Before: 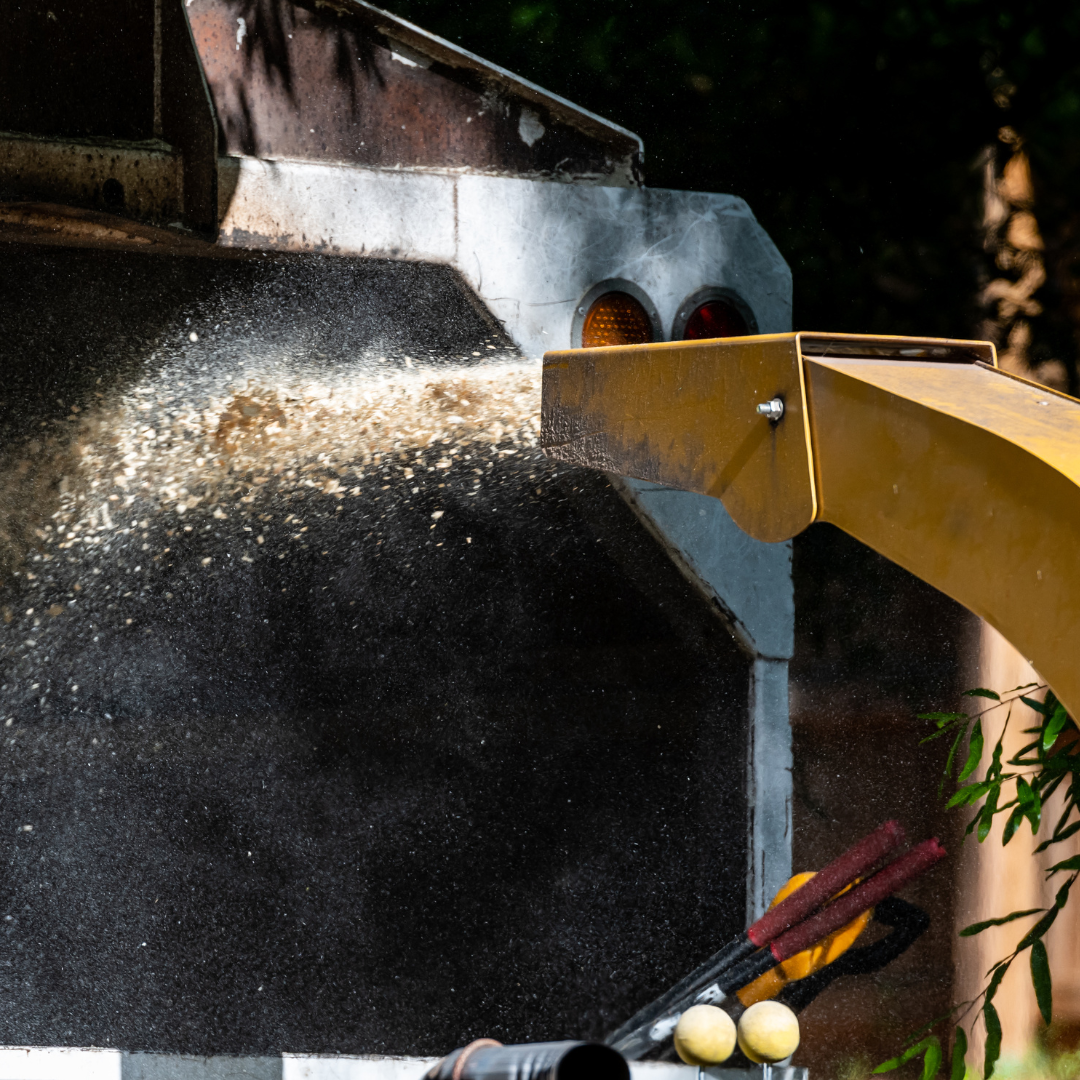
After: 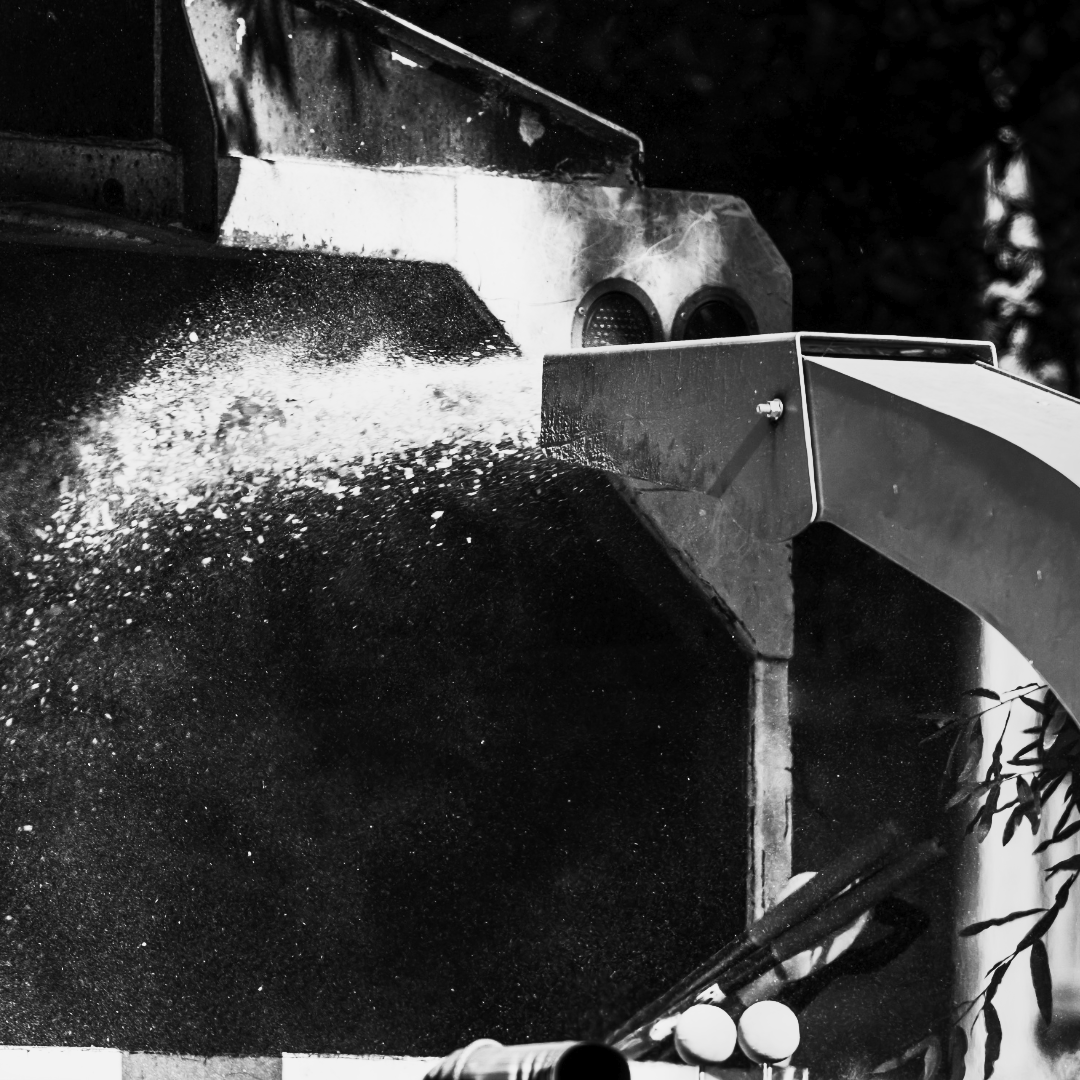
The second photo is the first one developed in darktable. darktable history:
contrast brightness saturation: contrast 0.62, brightness 0.34, saturation 0.14
monochrome: a 14.95, b -89.96
exposure: compensate highlight preservation false
